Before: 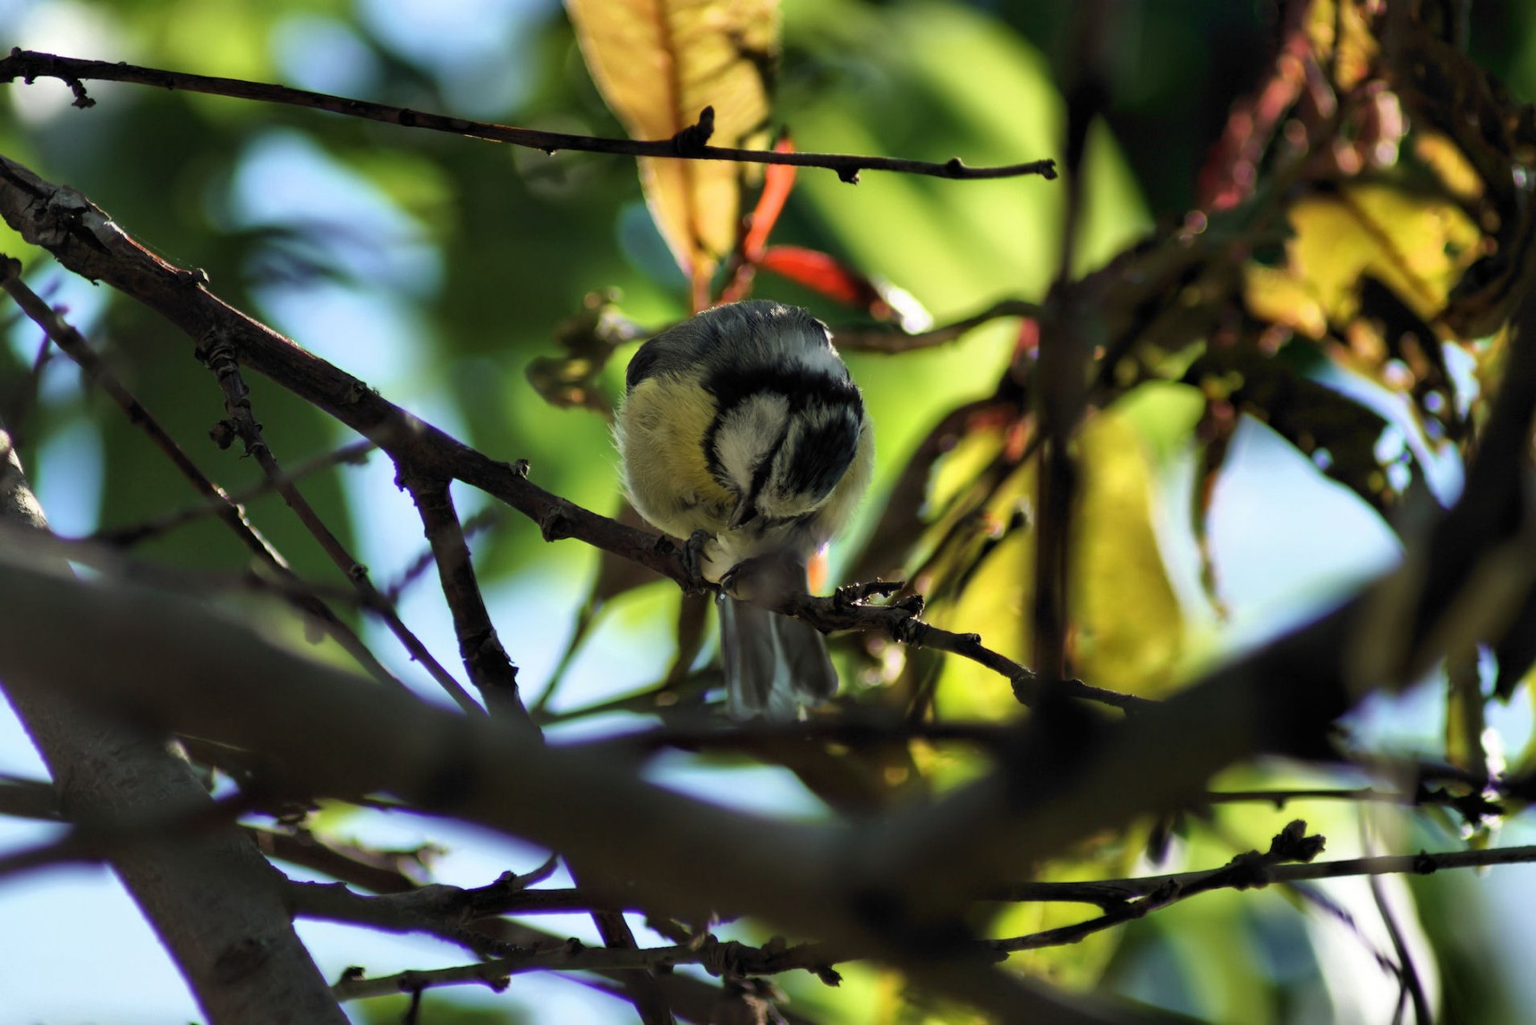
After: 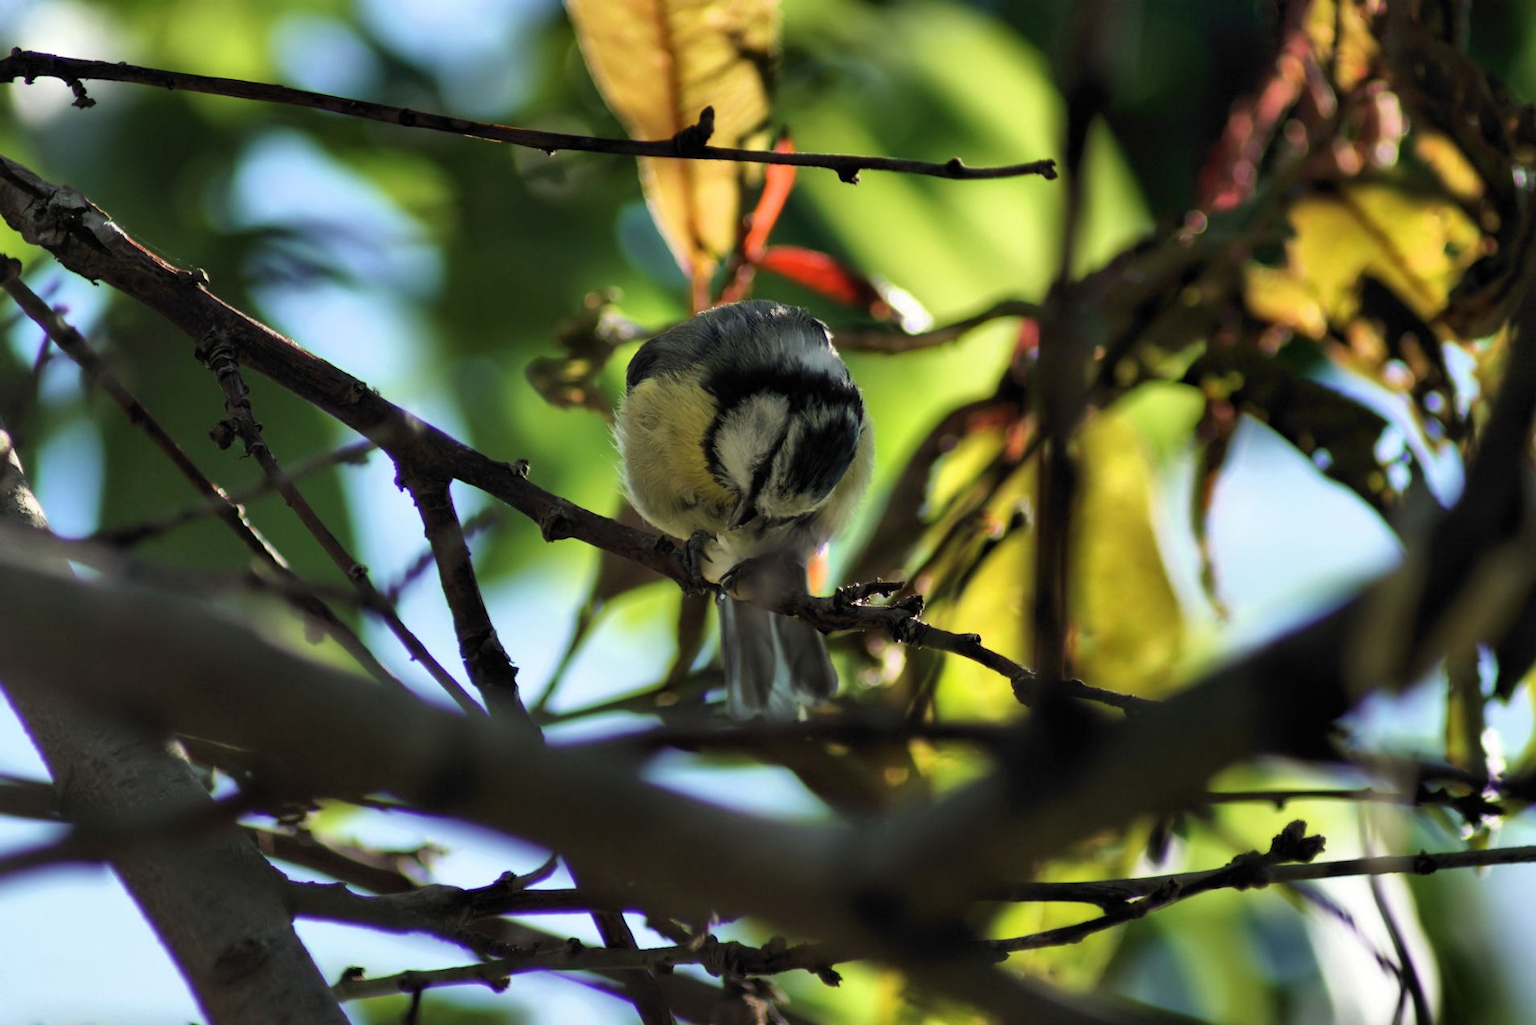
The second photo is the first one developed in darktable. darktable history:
shadows and highlights: shadows 31.14, highlights 1.12, soften with gaussian
